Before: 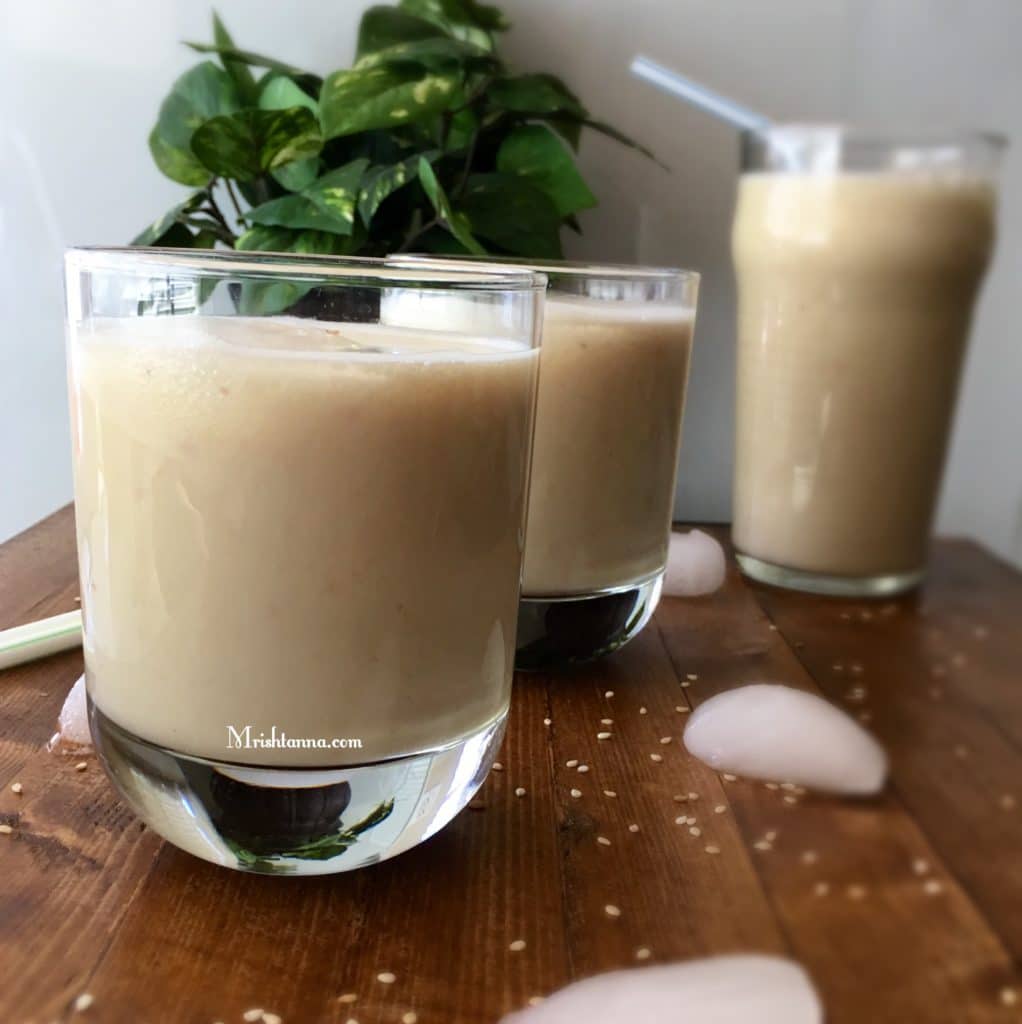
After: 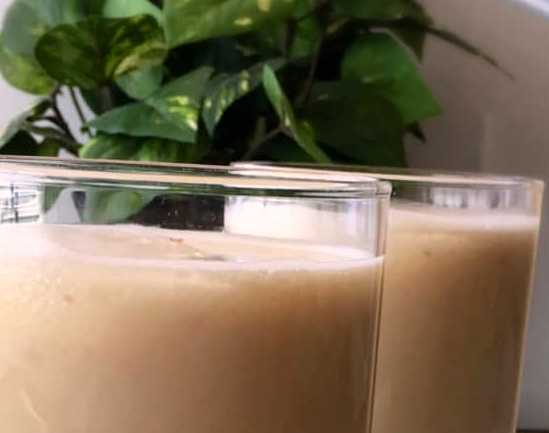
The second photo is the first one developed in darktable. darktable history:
crop: left 15.347%, top 9.054%, right 30.888%, bottom 48.623%
color calibration: output R [1.063, -0.012, -0.003, 0], output B [-0.079, 0.047, 1, 0], illuminant same as pipeline (D50), adaptation XYZ, x 0.346, y 0.358, temperature 5004.51 K
